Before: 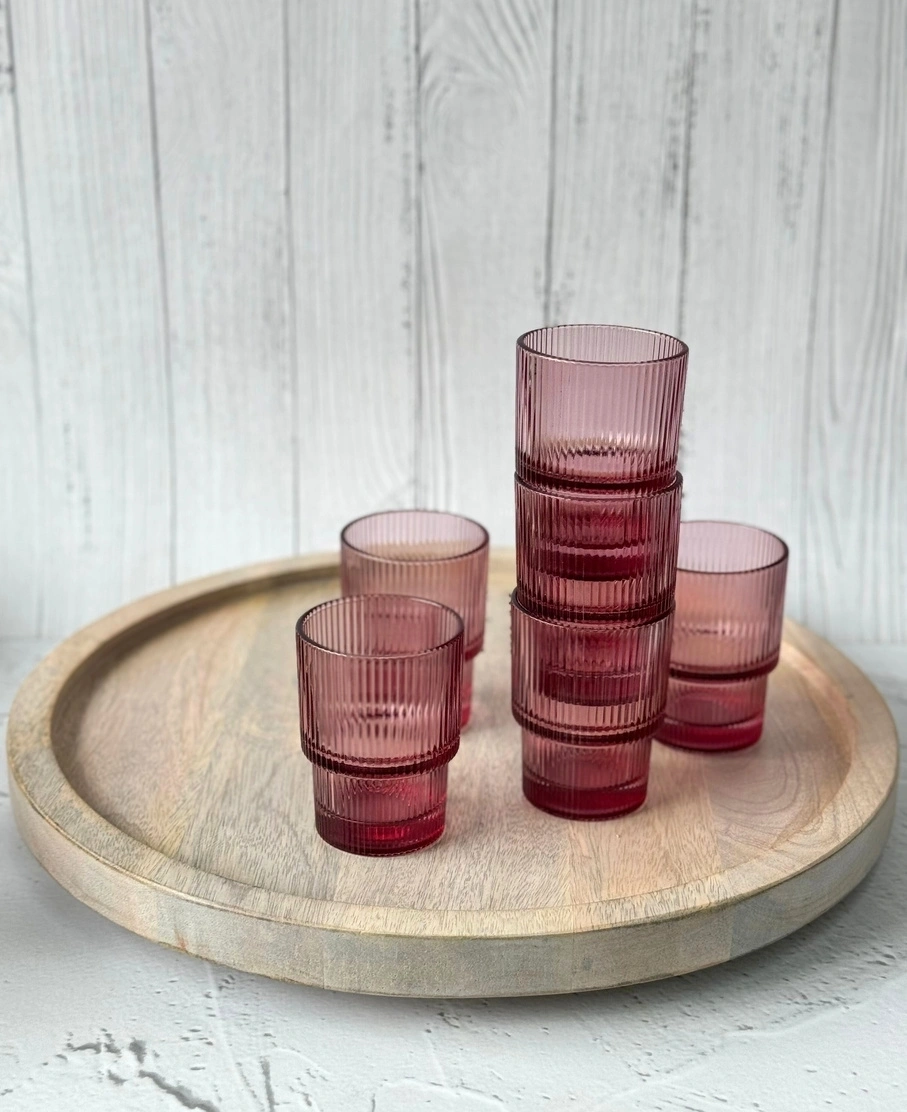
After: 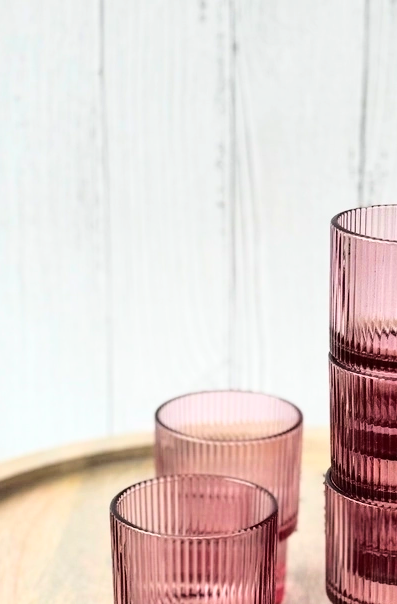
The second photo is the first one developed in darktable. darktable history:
base curve: curves: ch0 [(0, 0) (0.028, 0.03) (0.121, 0.232) (0.46, 0.748) (0.859, 0.968) (1, 1)]
crop: left 20.589%, top 10.841%, right 35.551%, bottom 34.804%
